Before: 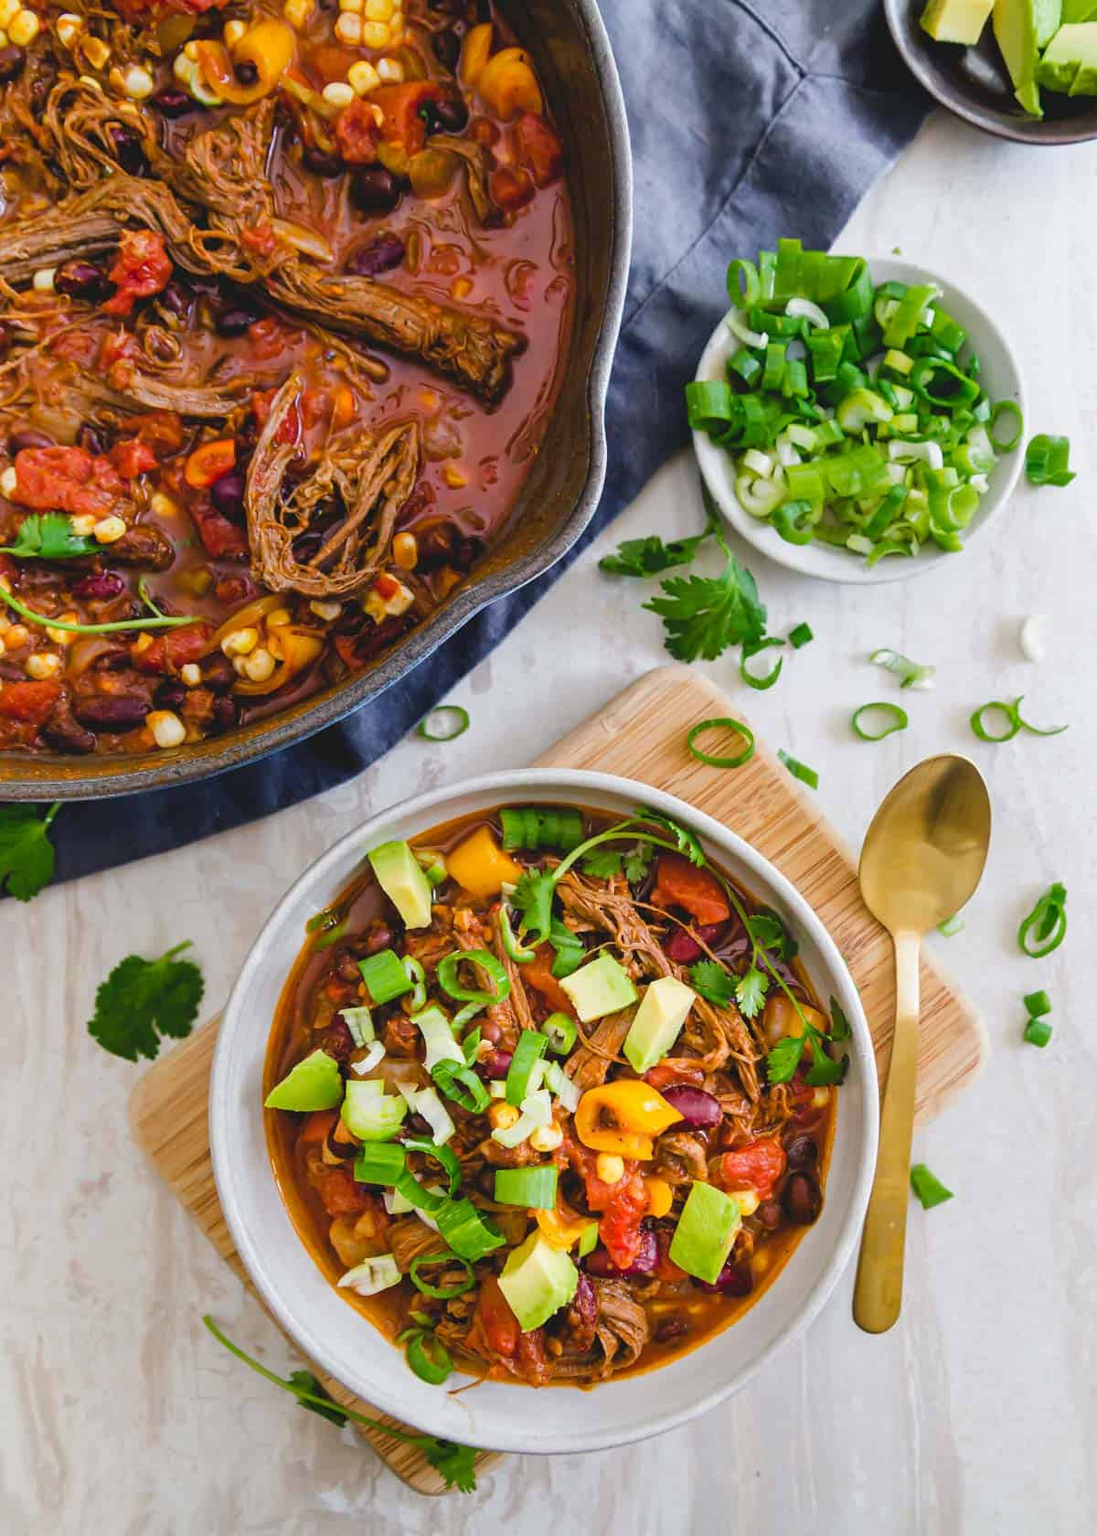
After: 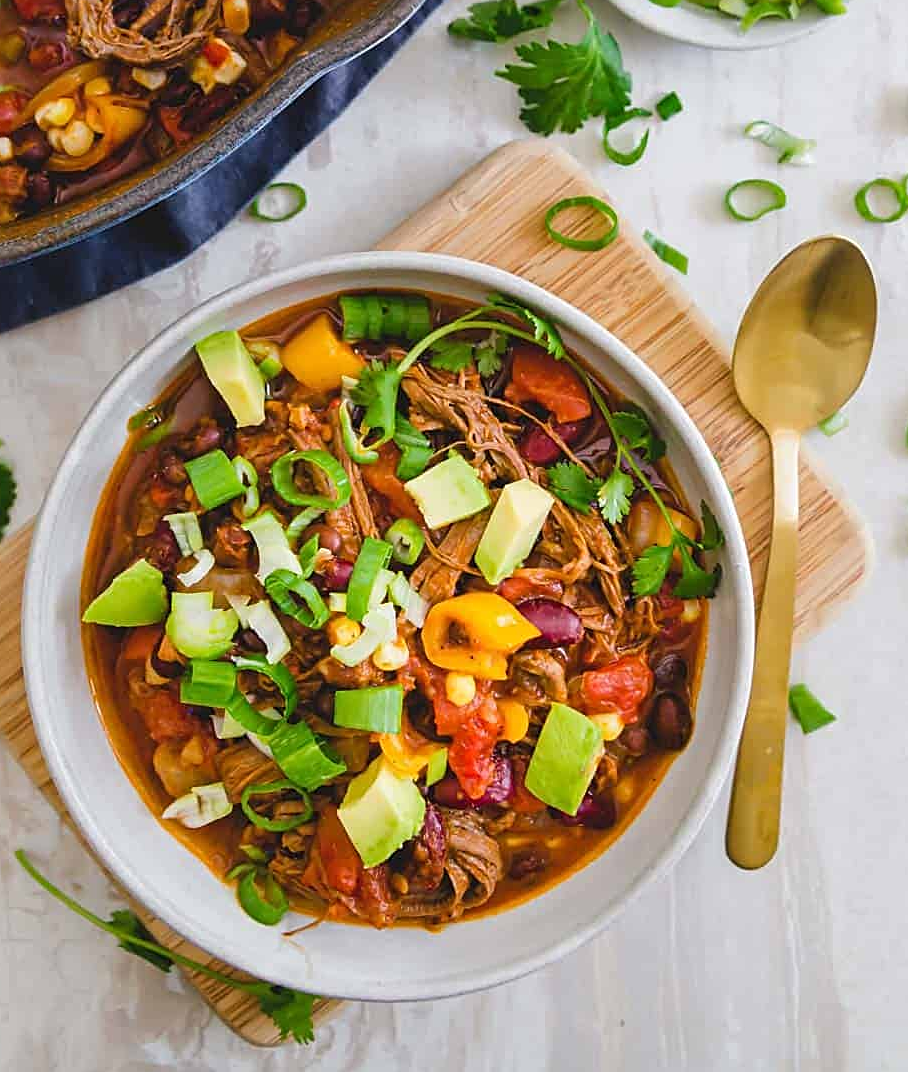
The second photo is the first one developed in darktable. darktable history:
sharpen: on, module defaults
crop and rotate: left 17.299%, top 35.115%, right 7.015%, bottom 1.024%
